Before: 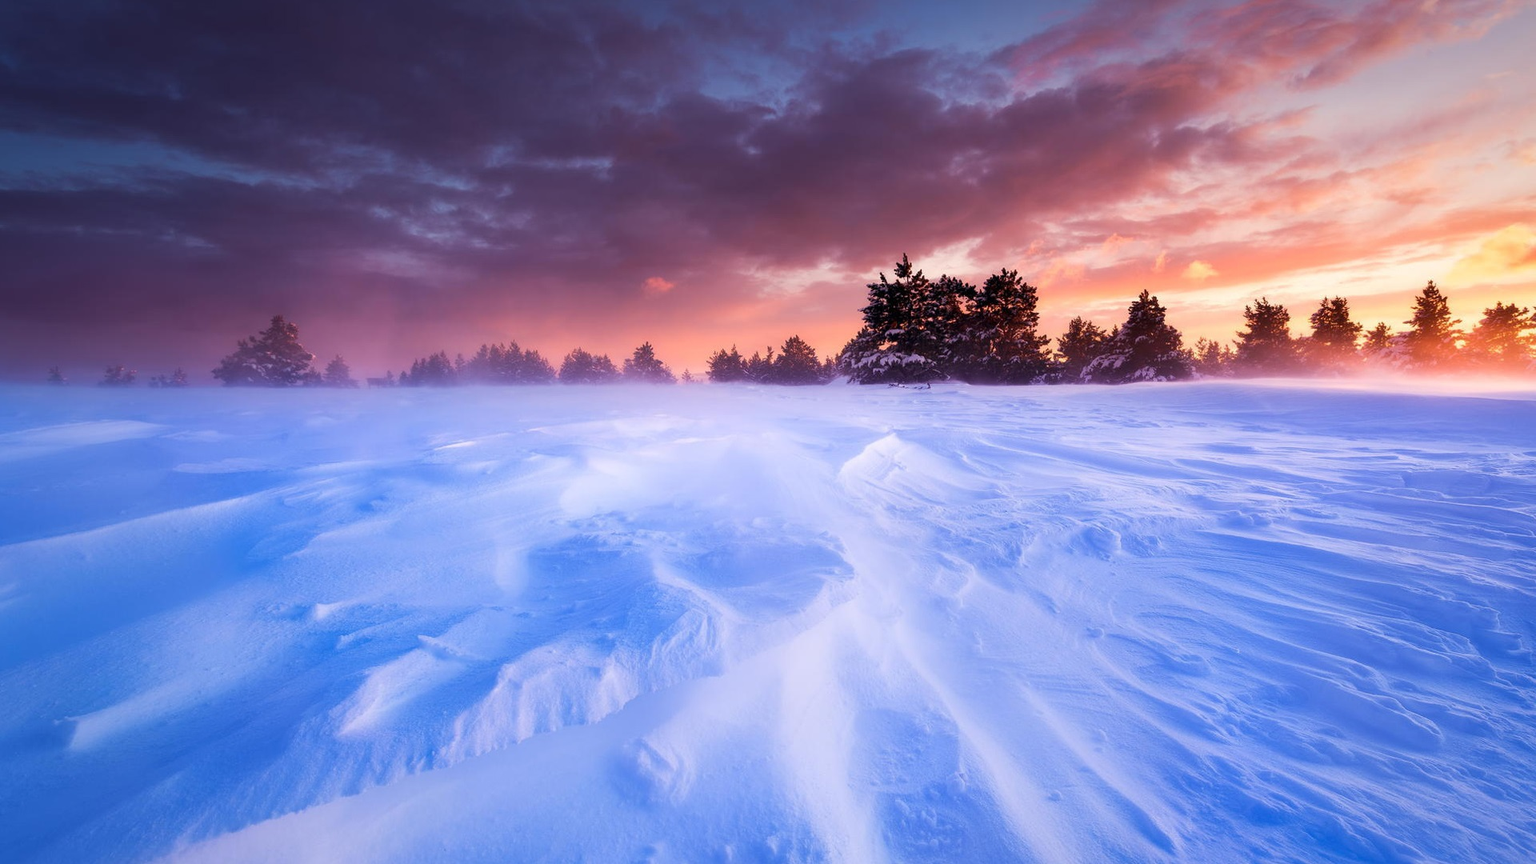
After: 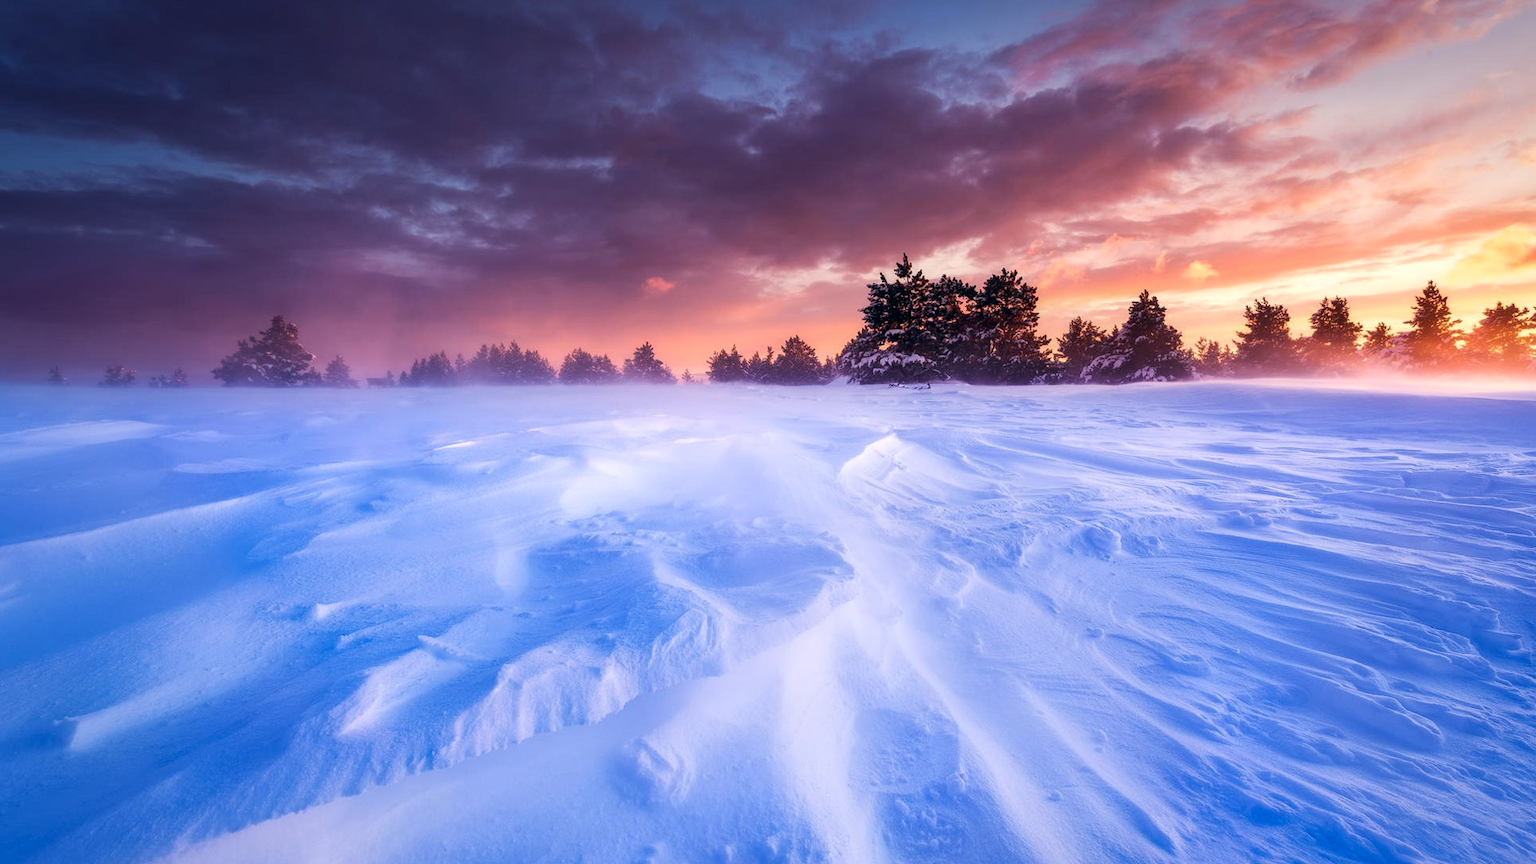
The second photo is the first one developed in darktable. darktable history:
local contrast: on, module defaults
color correction: highlights a* 0.207, highlights b* 2.7, shadows a* -0.874, shadows b* -4.78
